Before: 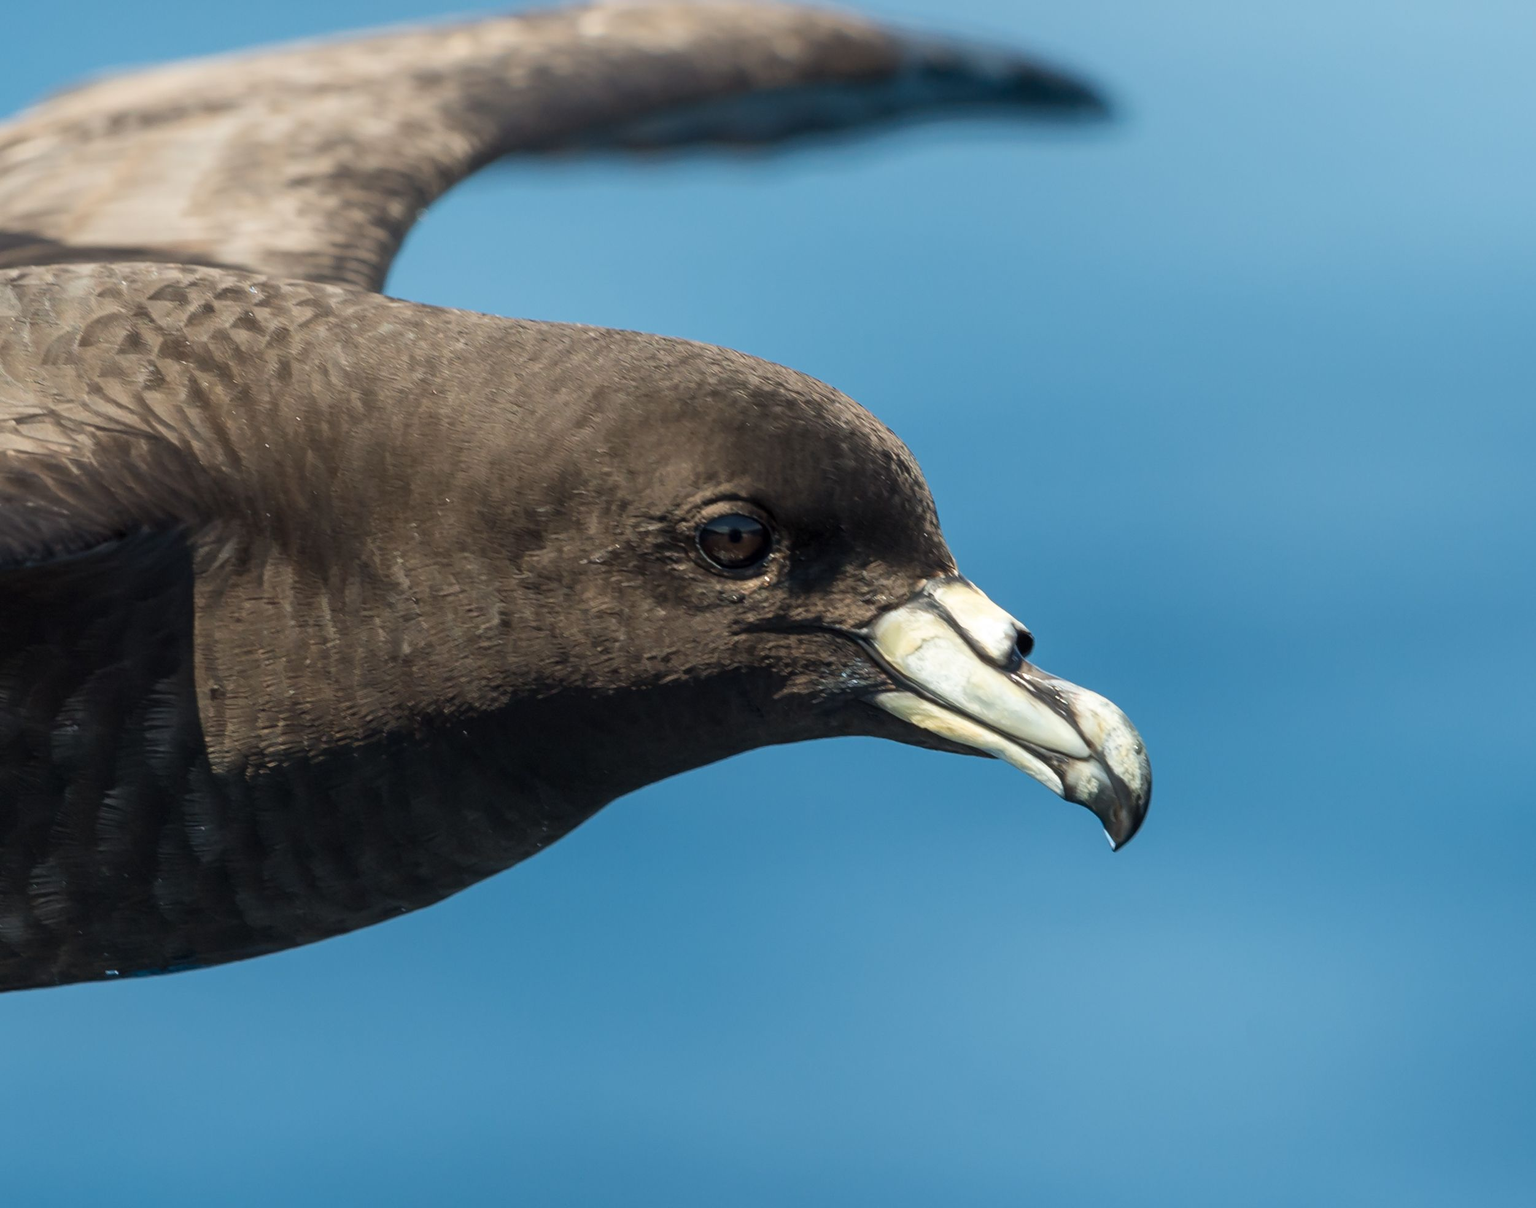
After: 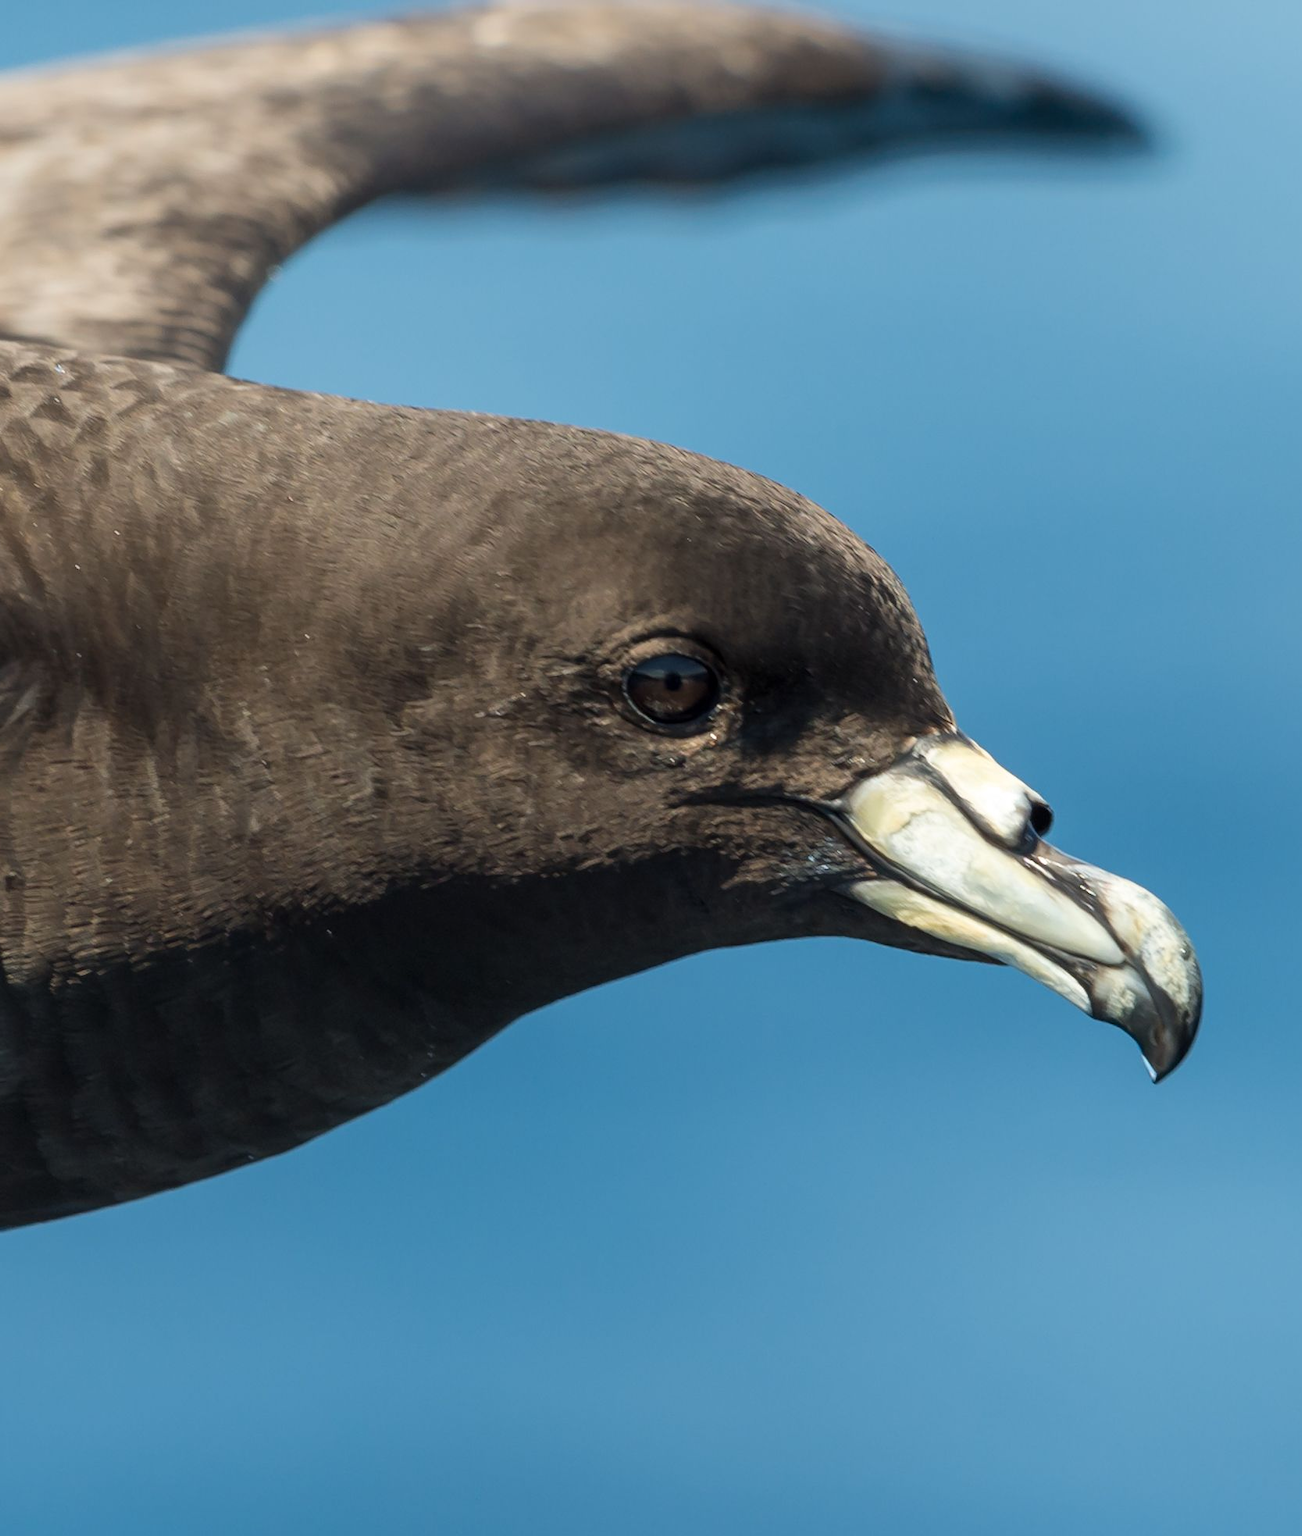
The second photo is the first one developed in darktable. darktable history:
crop and rotate: left 13.433%, right 19.872%
